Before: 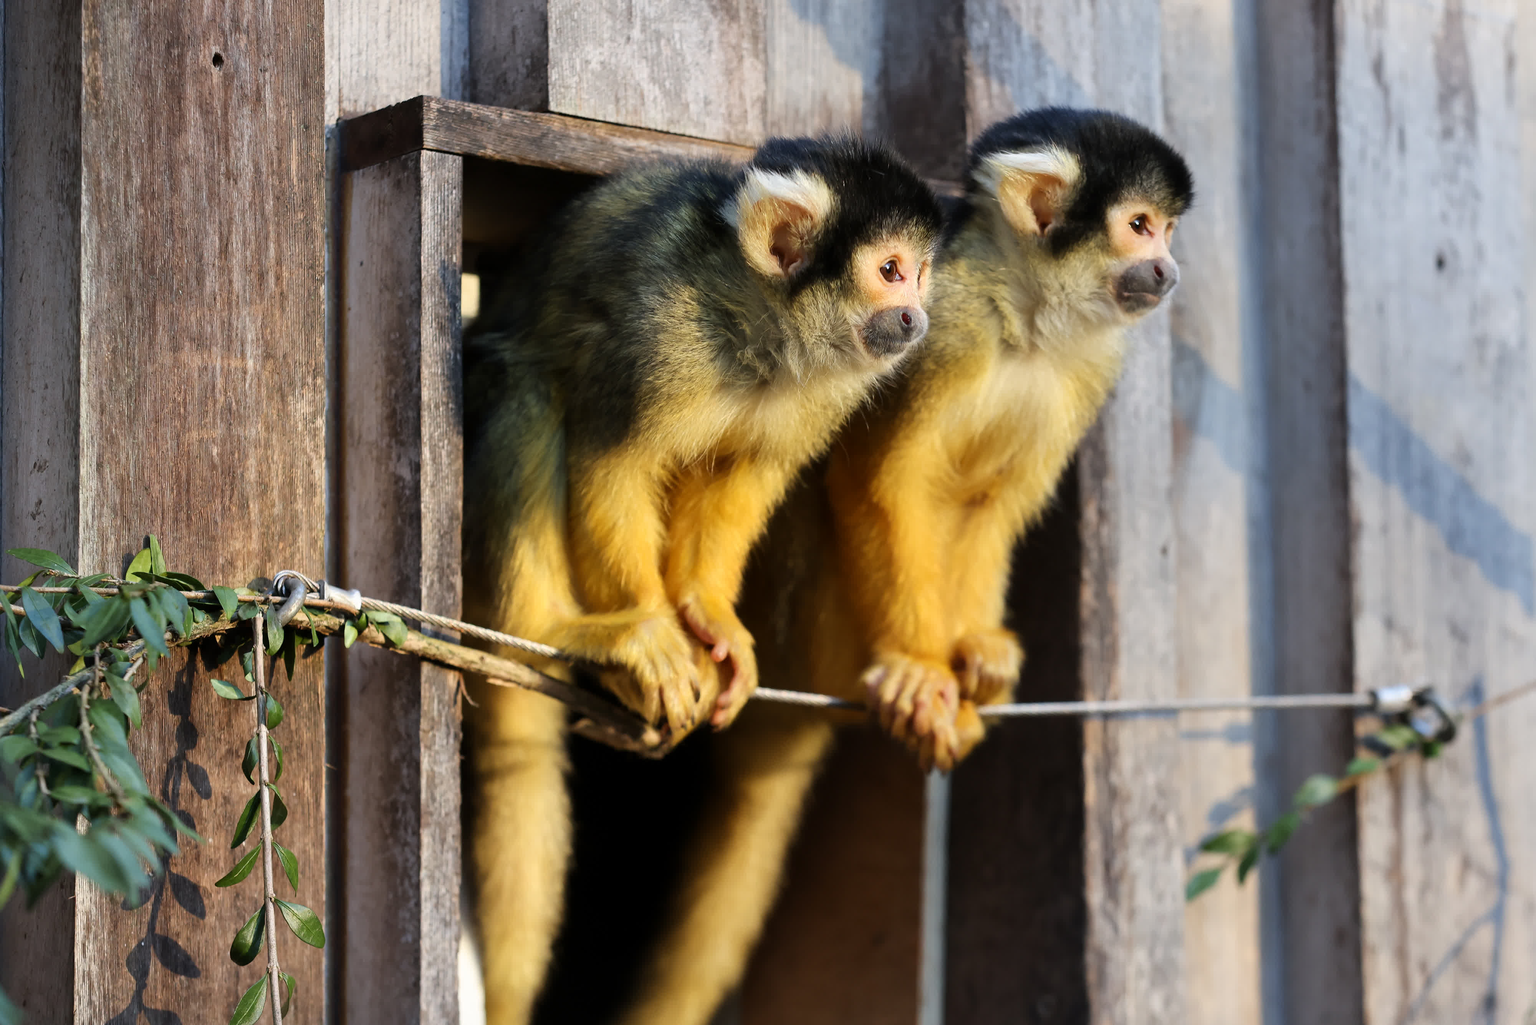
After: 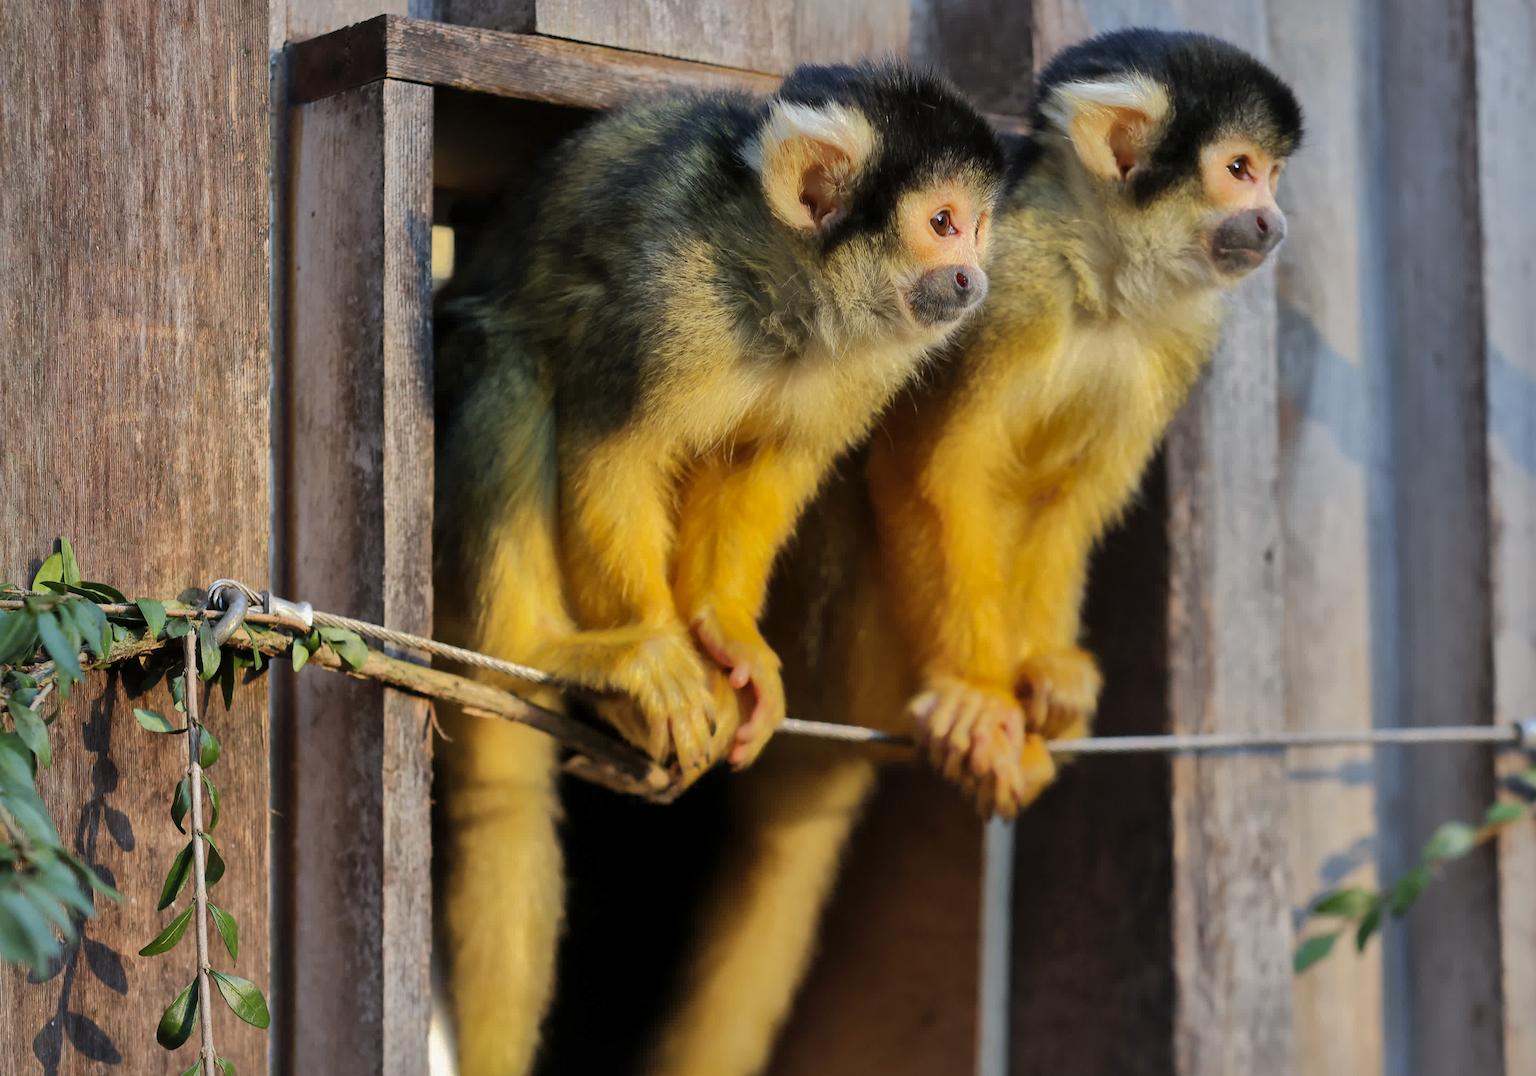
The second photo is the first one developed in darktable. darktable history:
shadows and highlights: shadows 38.43, highlights -74.54
crop: left 6.446%, top 8.188%, right 9.538%, bottom 3.548%
